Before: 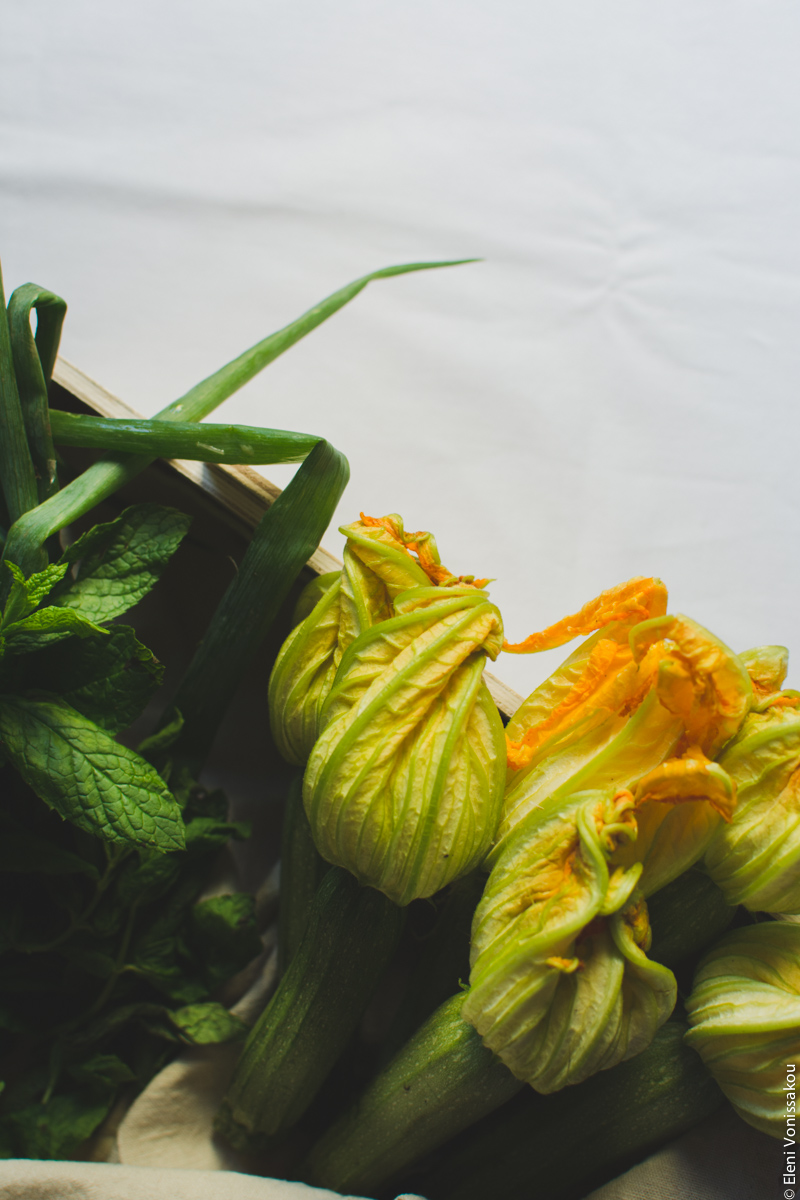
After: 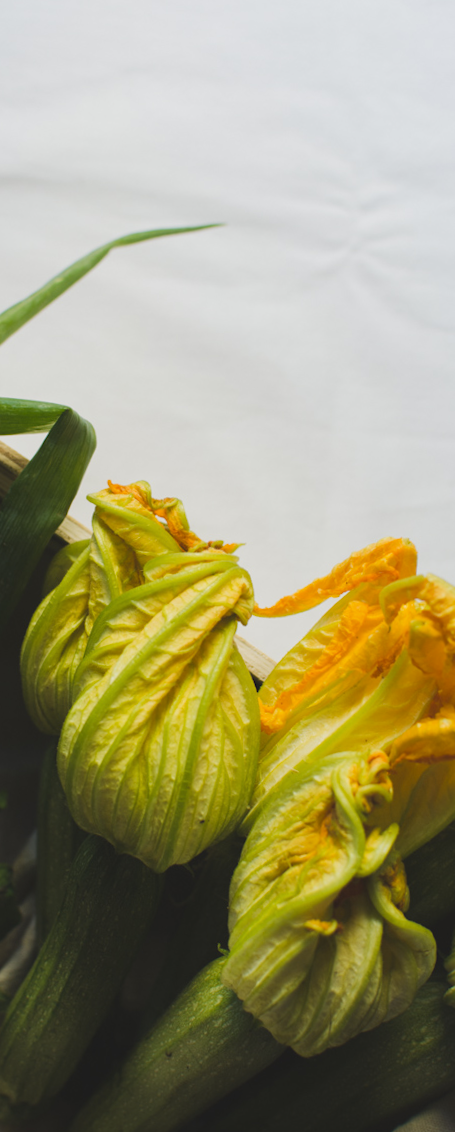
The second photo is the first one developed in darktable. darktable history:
crop: left 31.458%, top 0%, right 11.876%
rotate and perspective: rotation -1.42°, crop left 0.016, crop right 0.984, crop top 0.035, crop bottom 0.965
color contrast: green-magenta contrast 0.81
